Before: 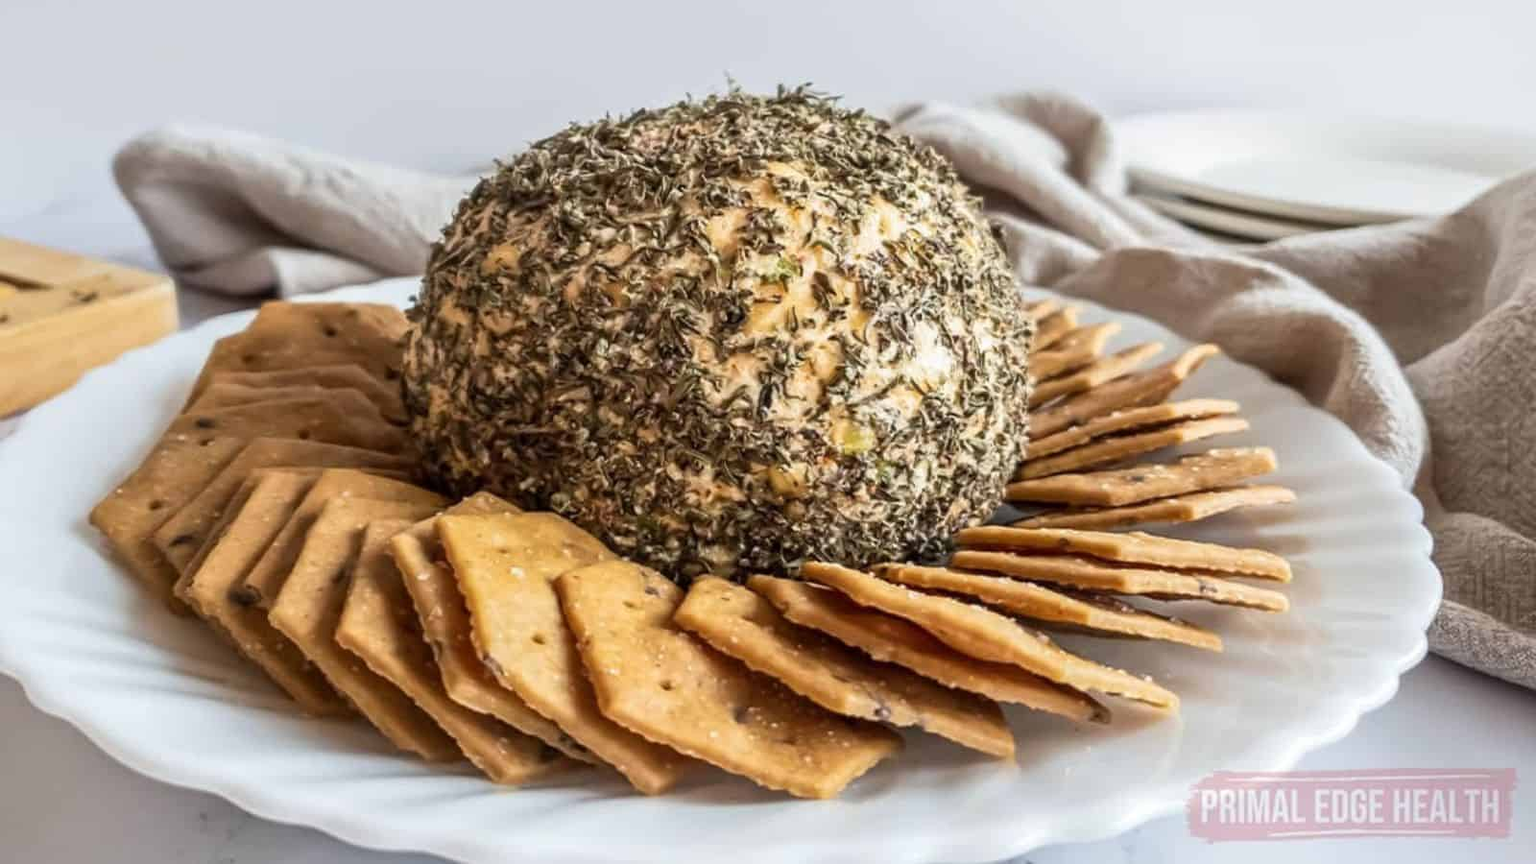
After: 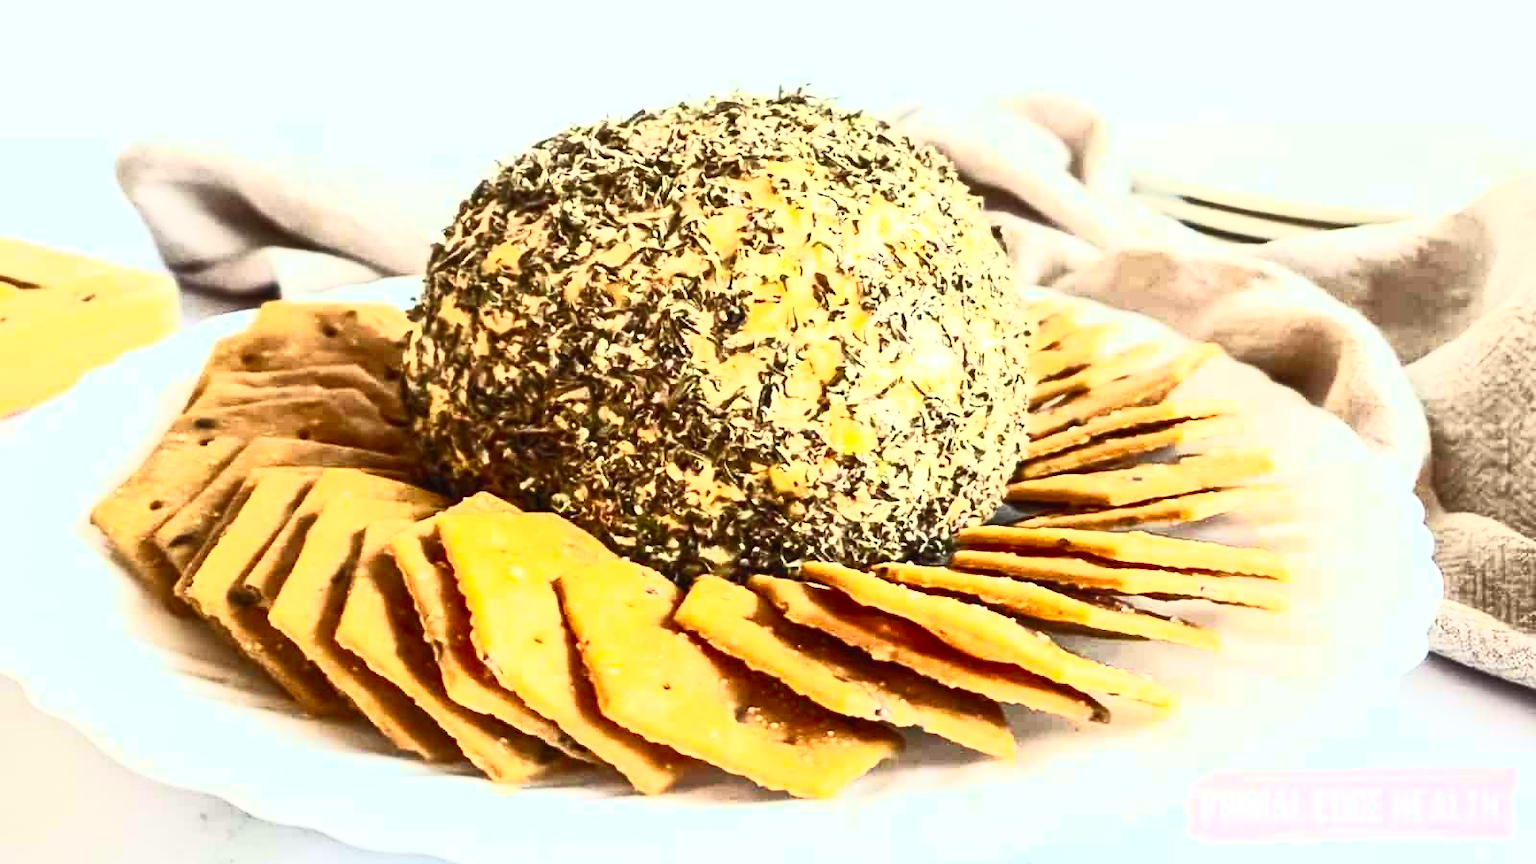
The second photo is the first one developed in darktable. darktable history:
exposure: exposure 0.498 EV, compensate exposure bias true, compensate highlight preservation false
color correction: highlights a* -4.75, highlights b* 5.04, saturation 0.94
contrast brightness saturation: contrast 0.837, brightness 0.597, saturation 0.605
